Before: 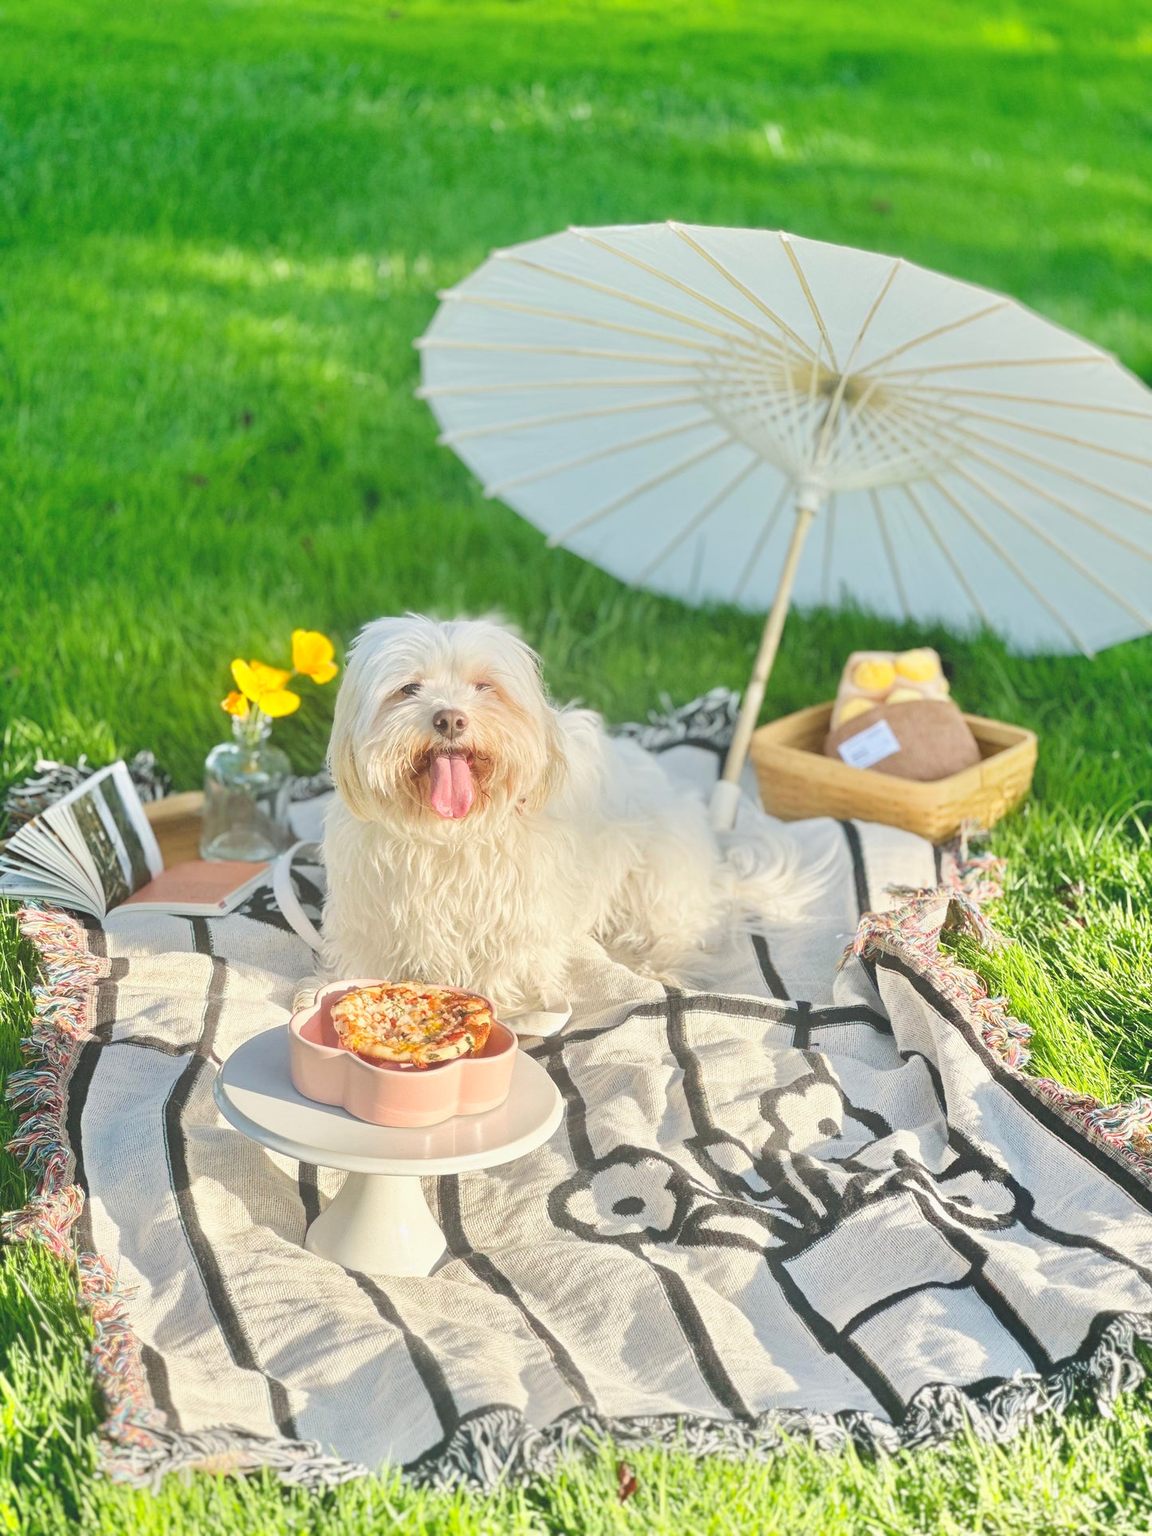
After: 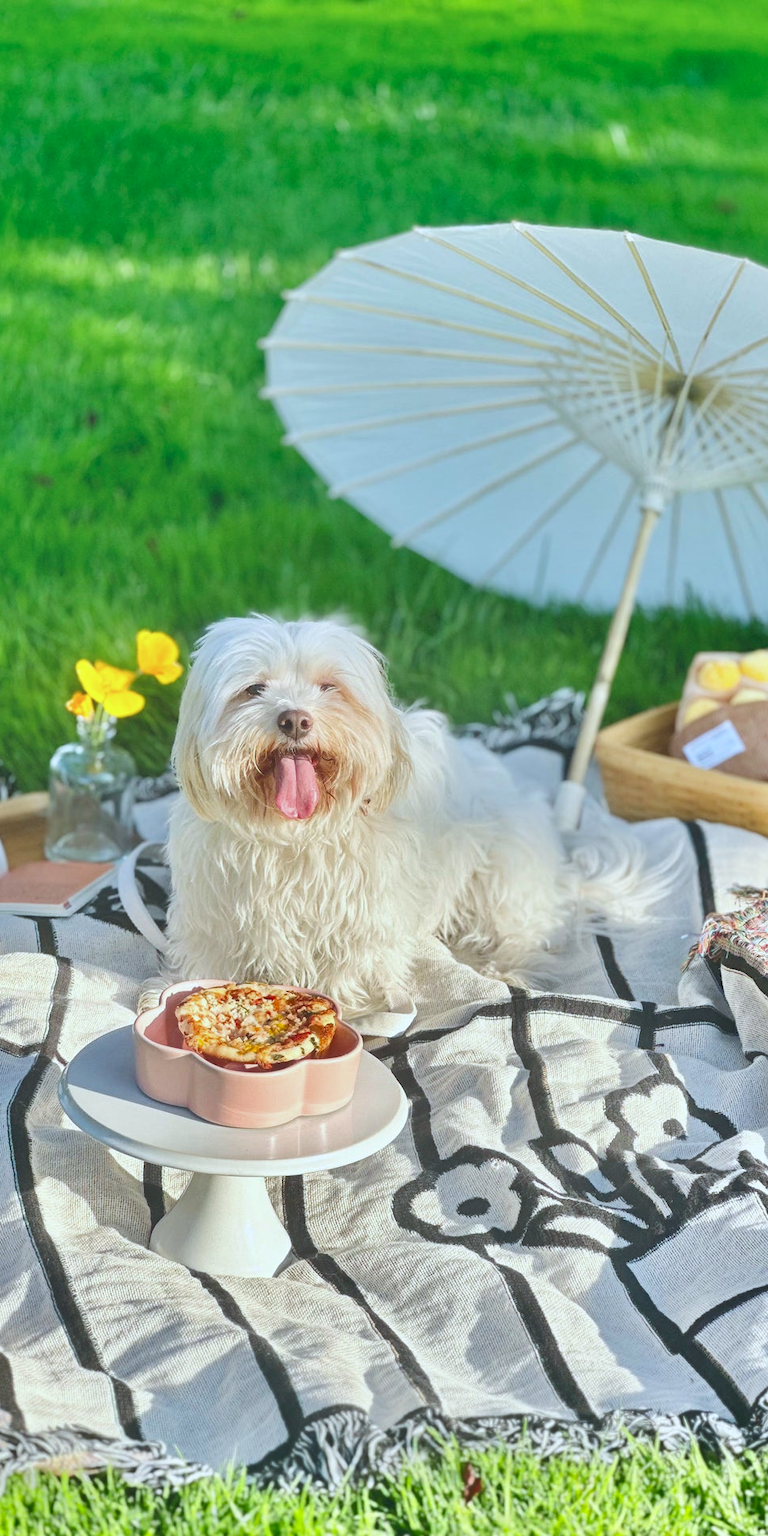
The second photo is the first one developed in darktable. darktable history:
shadows and highlights: shadows 52.42, soften with gaussian
color calibration: illuminant custom, x 0.368, y 0.373, temperature 4330.32 K
crop and rotate: left 13.537%, right 19.796%
